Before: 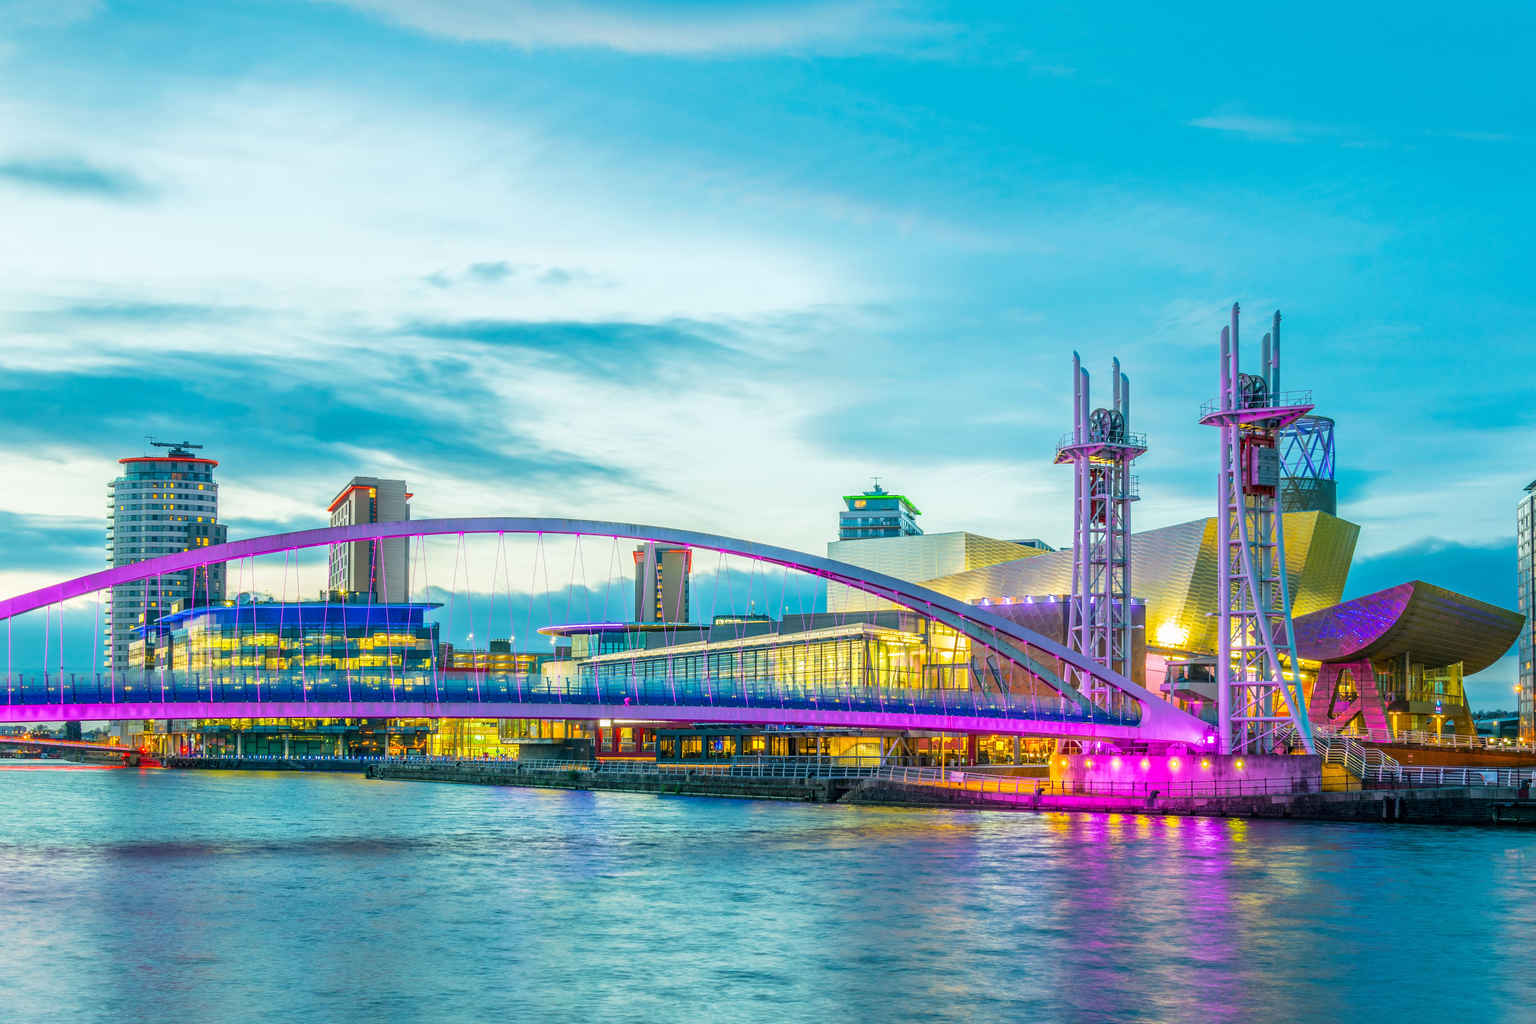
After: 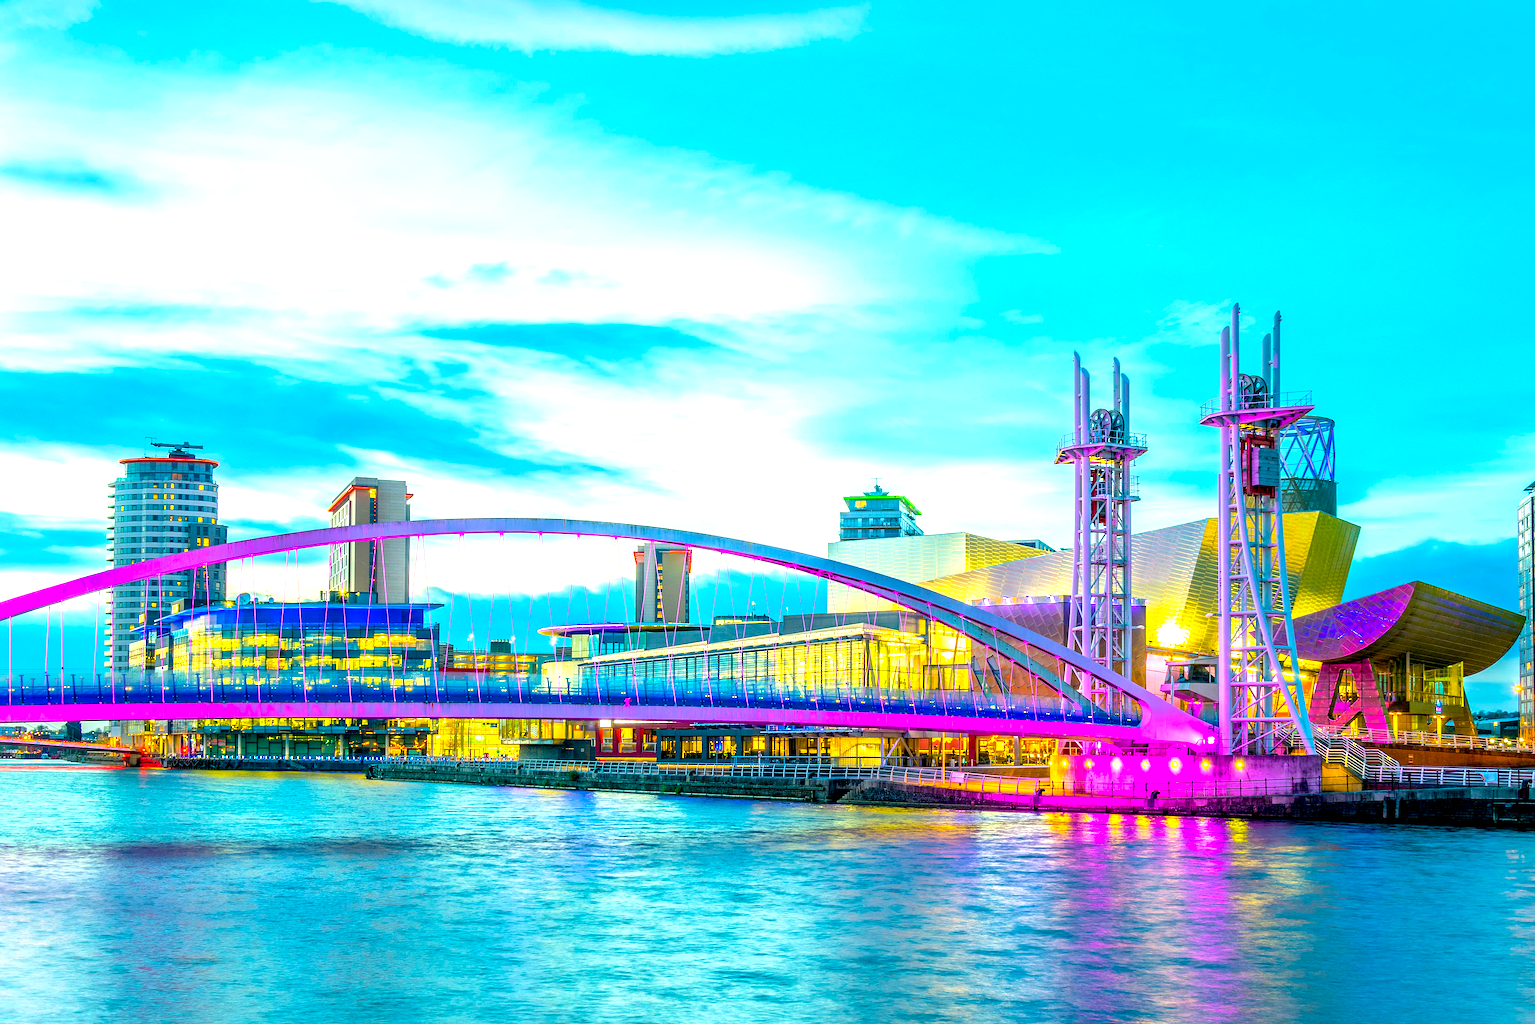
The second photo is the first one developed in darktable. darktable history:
sharpen: on, module defaults
rgb curve: mode RGB, independent channels
color balance rgb: global vibrance 42.74%
exposure: black level correction 0.012, exposure 0.7 EV, compensate exposure bias true, compensate highlight preservation false
